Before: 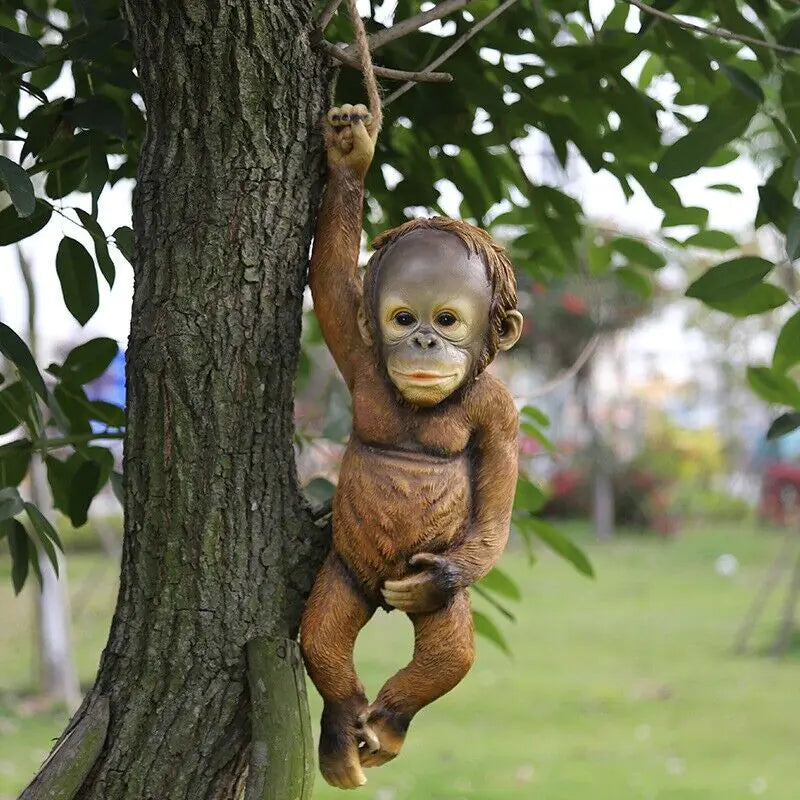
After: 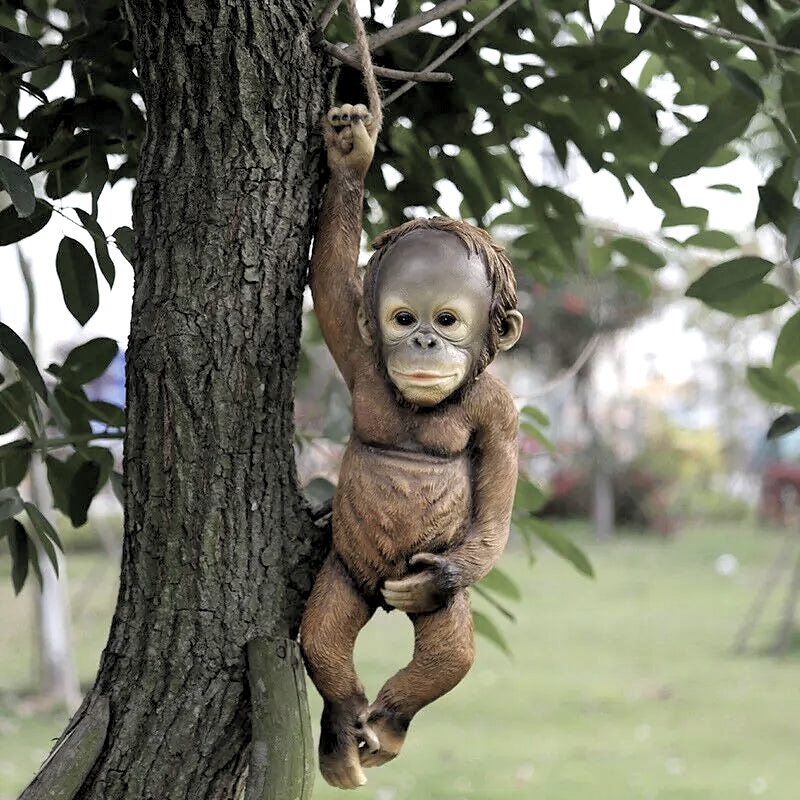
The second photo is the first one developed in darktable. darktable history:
color correction: saturation 0.57
rgb levels: levels [[0.01, 0.419, 0.839], [0, 0.5, 1], [0, 0.5, 1]]
